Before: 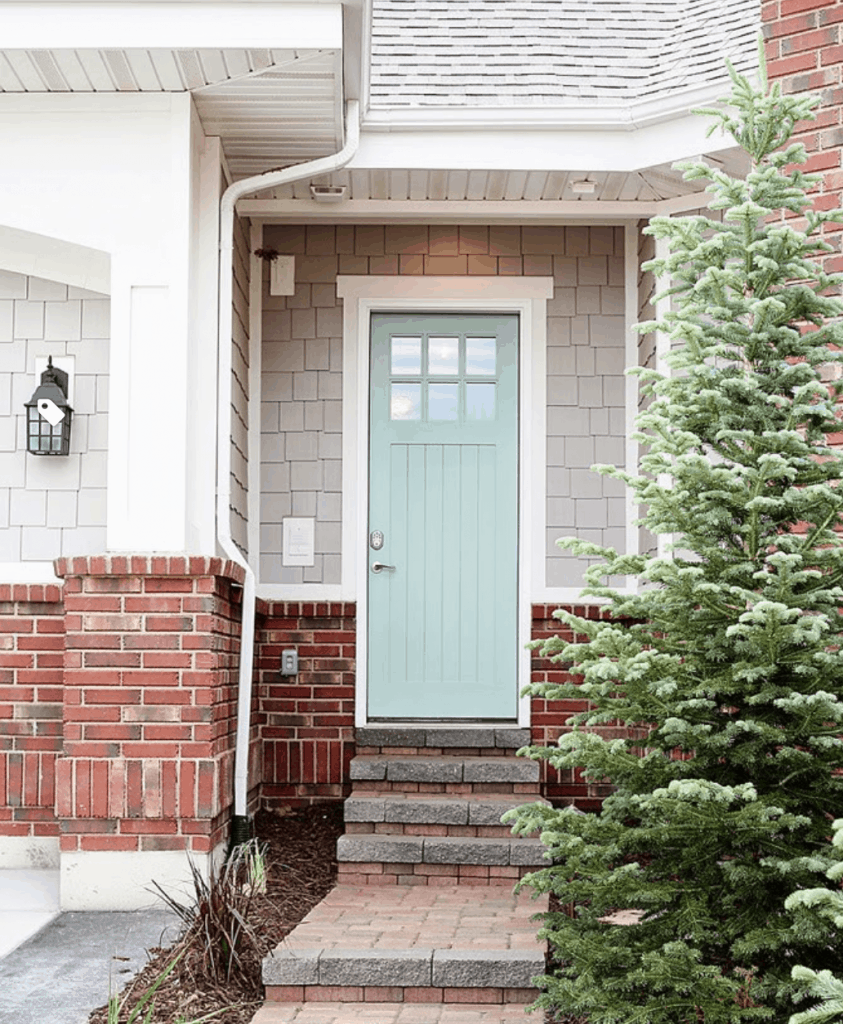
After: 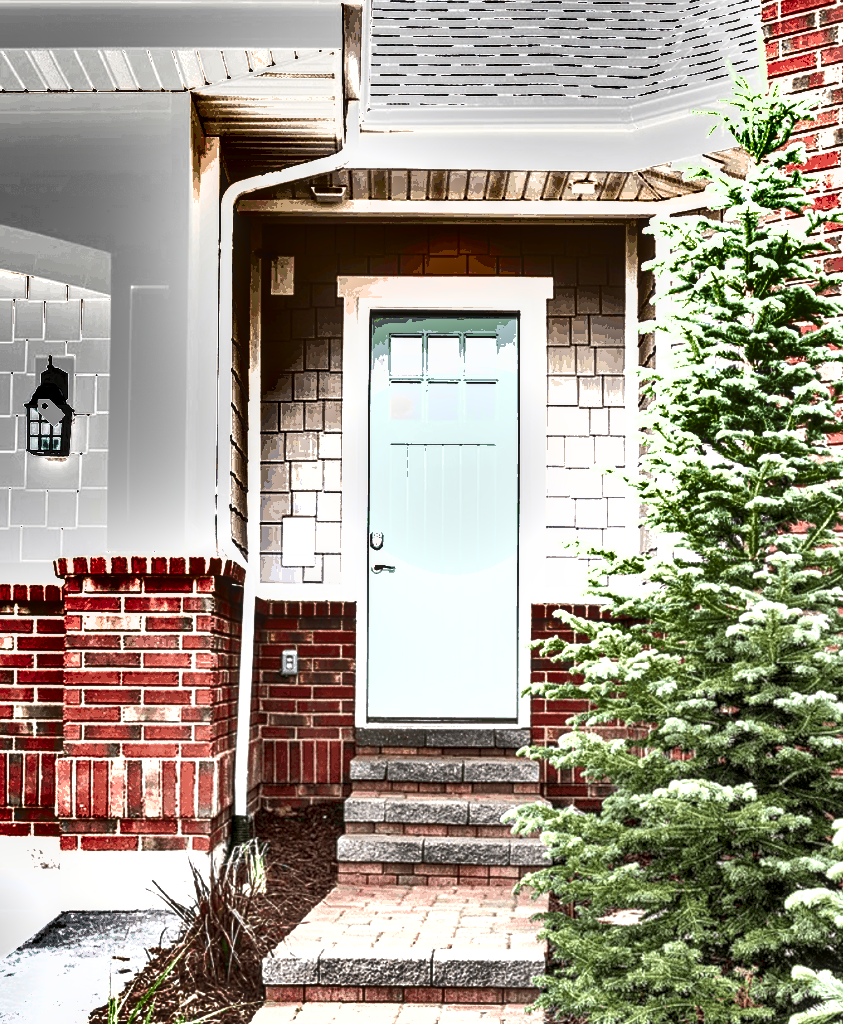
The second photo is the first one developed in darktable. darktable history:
exposure: black level correction 0.001, exposure 1.129 EV, compensate exposure bias true, compensate highlight preservation false
shadows and highlights: shadows 24.5, highlights -78.15, soften with gaussian
local contrast: highlights 61%, detail 143%, midtone range 0.428
